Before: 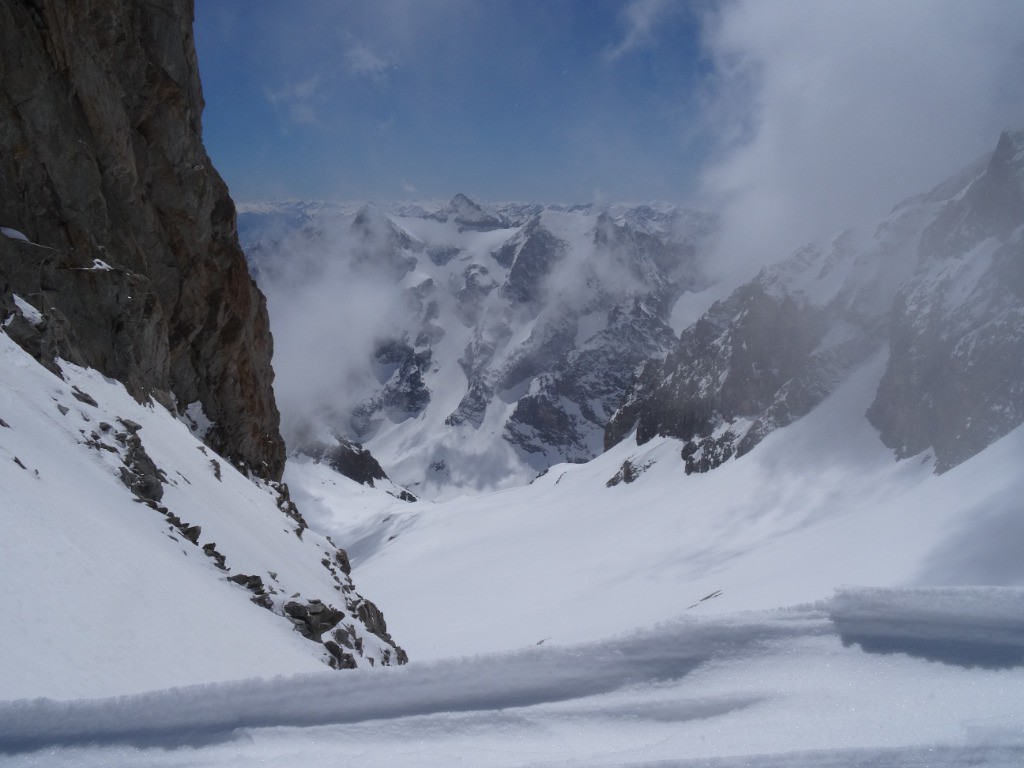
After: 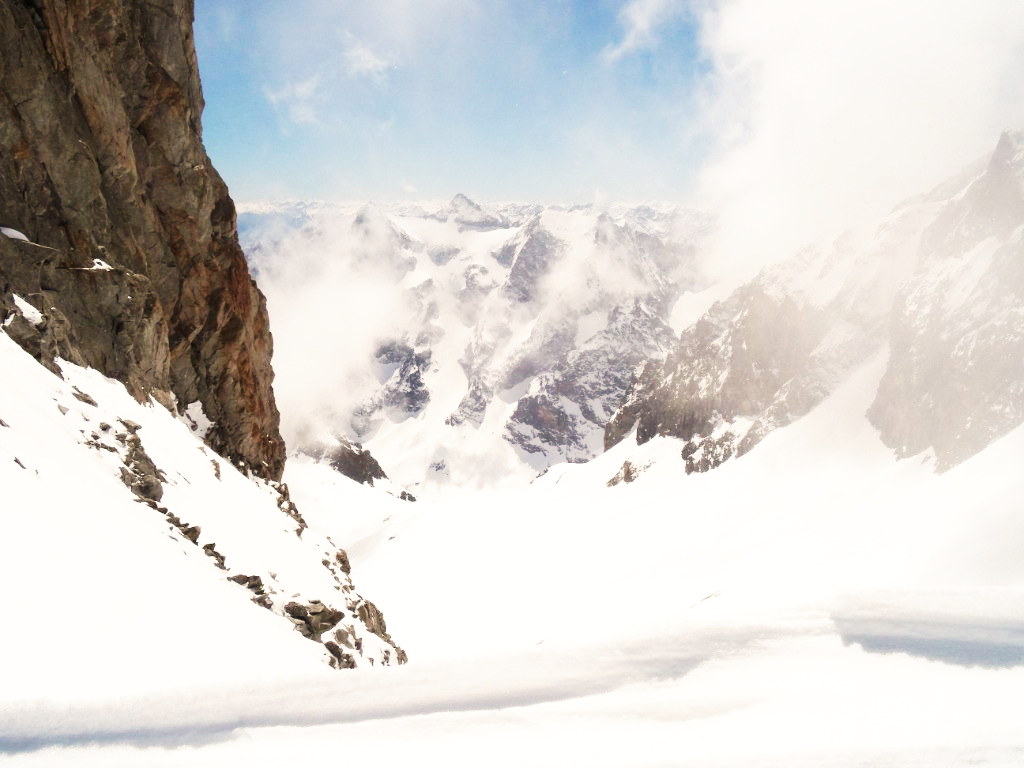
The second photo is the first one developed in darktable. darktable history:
base curve: curves: ch0 [(0, 0) (0.007, 0.004) (0.027, 0.03) (0.046, 0.07) (0.207, 0.54) (0.442, 0.872) (0.673, 0.972) (1, 1)], preserve colors none
exposure: black level correction 0, exposure 0.9 EV, compensate highlight preservation false
white balance: red 1.138, green 0.996, blue 0.812
